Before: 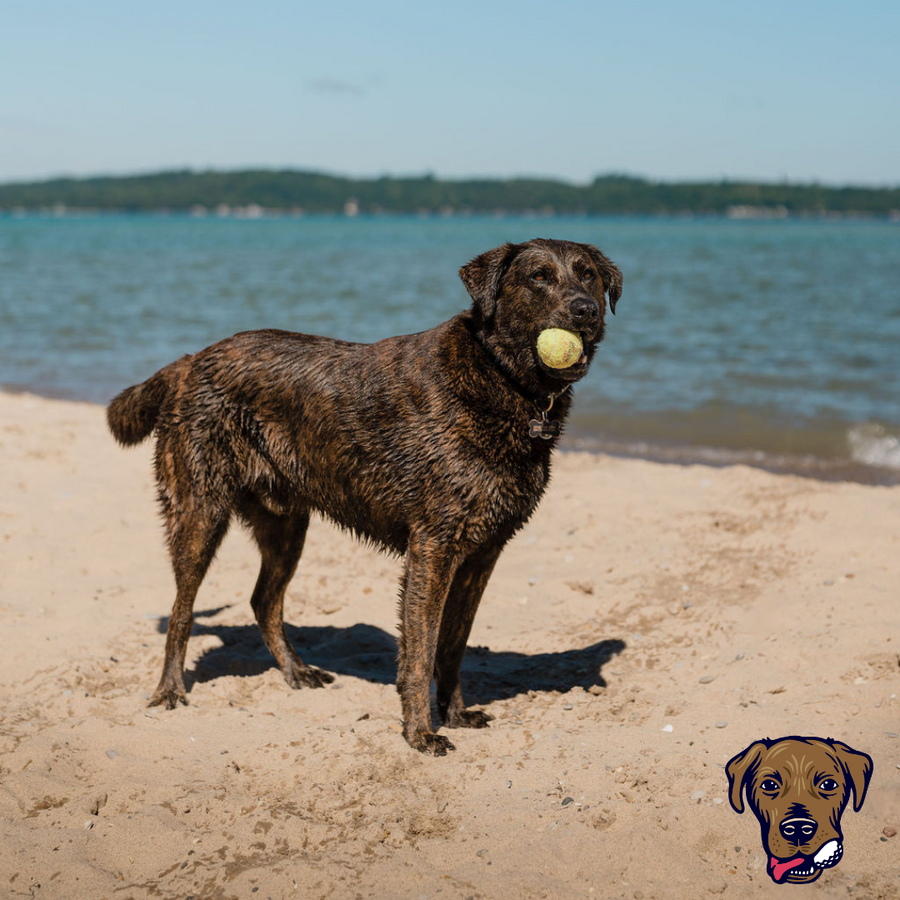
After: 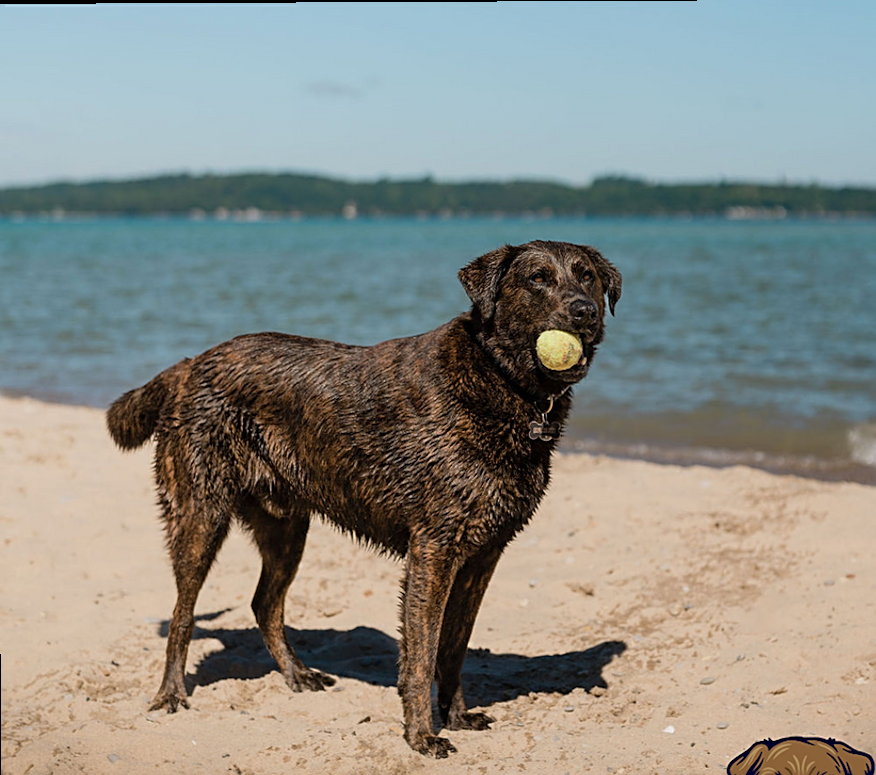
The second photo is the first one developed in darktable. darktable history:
crop and rotate: angle 0.286°, left 0.26%, right 2.868%, bottom 14.268%
sharpen: on, module defaults
